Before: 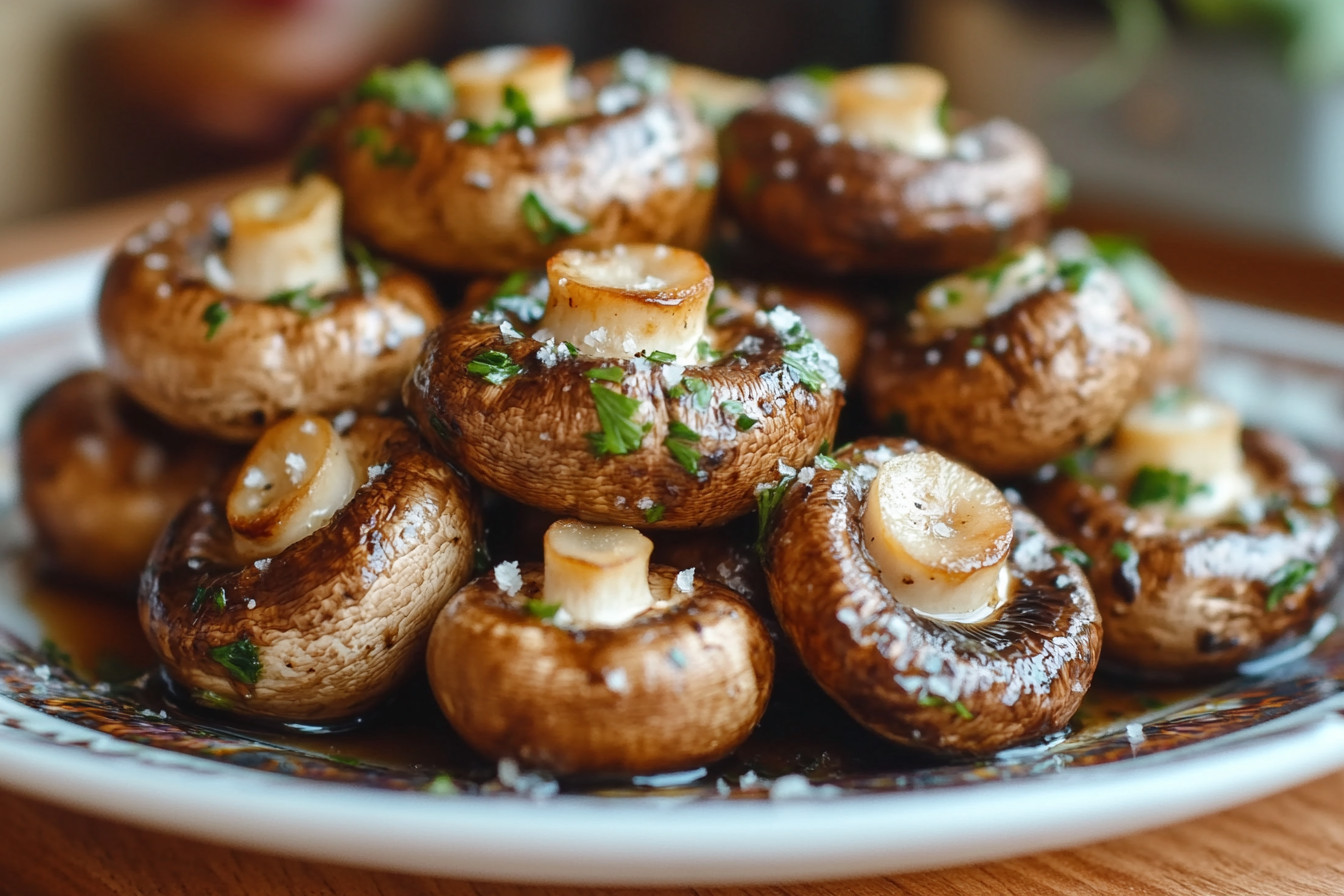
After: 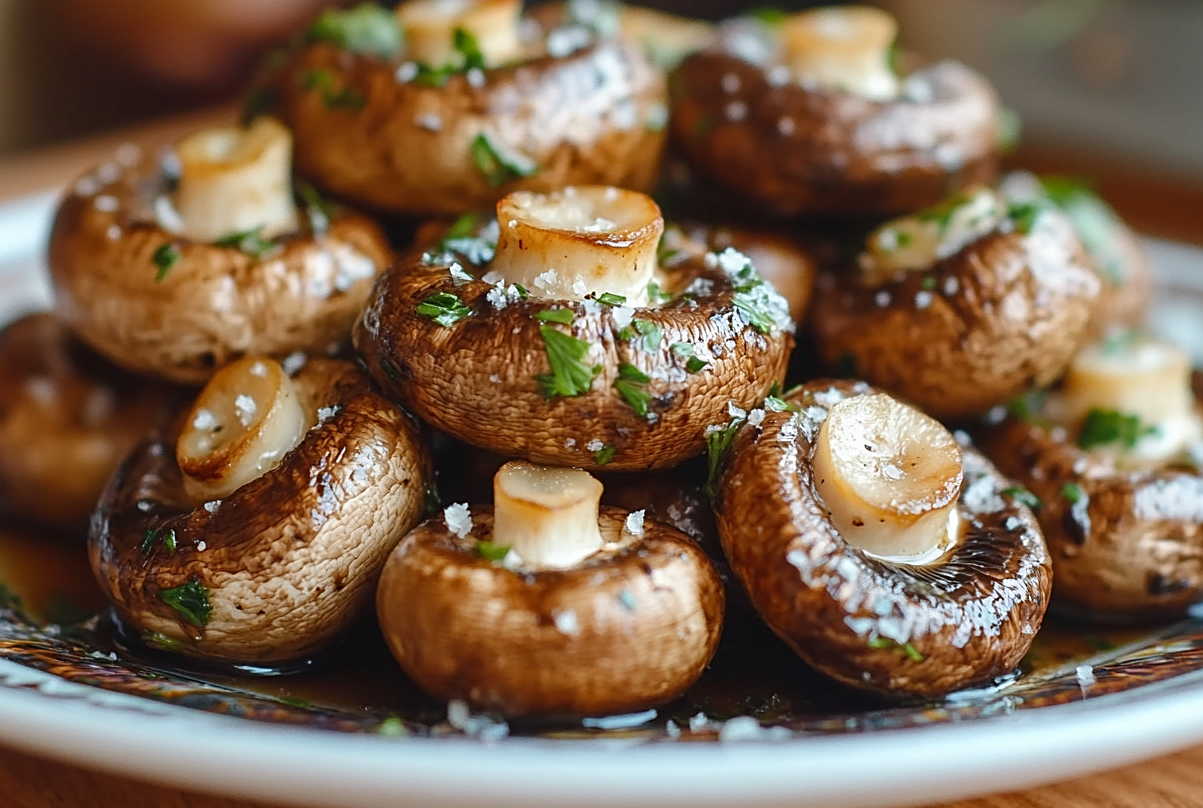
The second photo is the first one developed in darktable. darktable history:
crop: left 3.761%, top 6.499%, right 6.699%, bottom 3.226%
sharpen: on, module defaults
